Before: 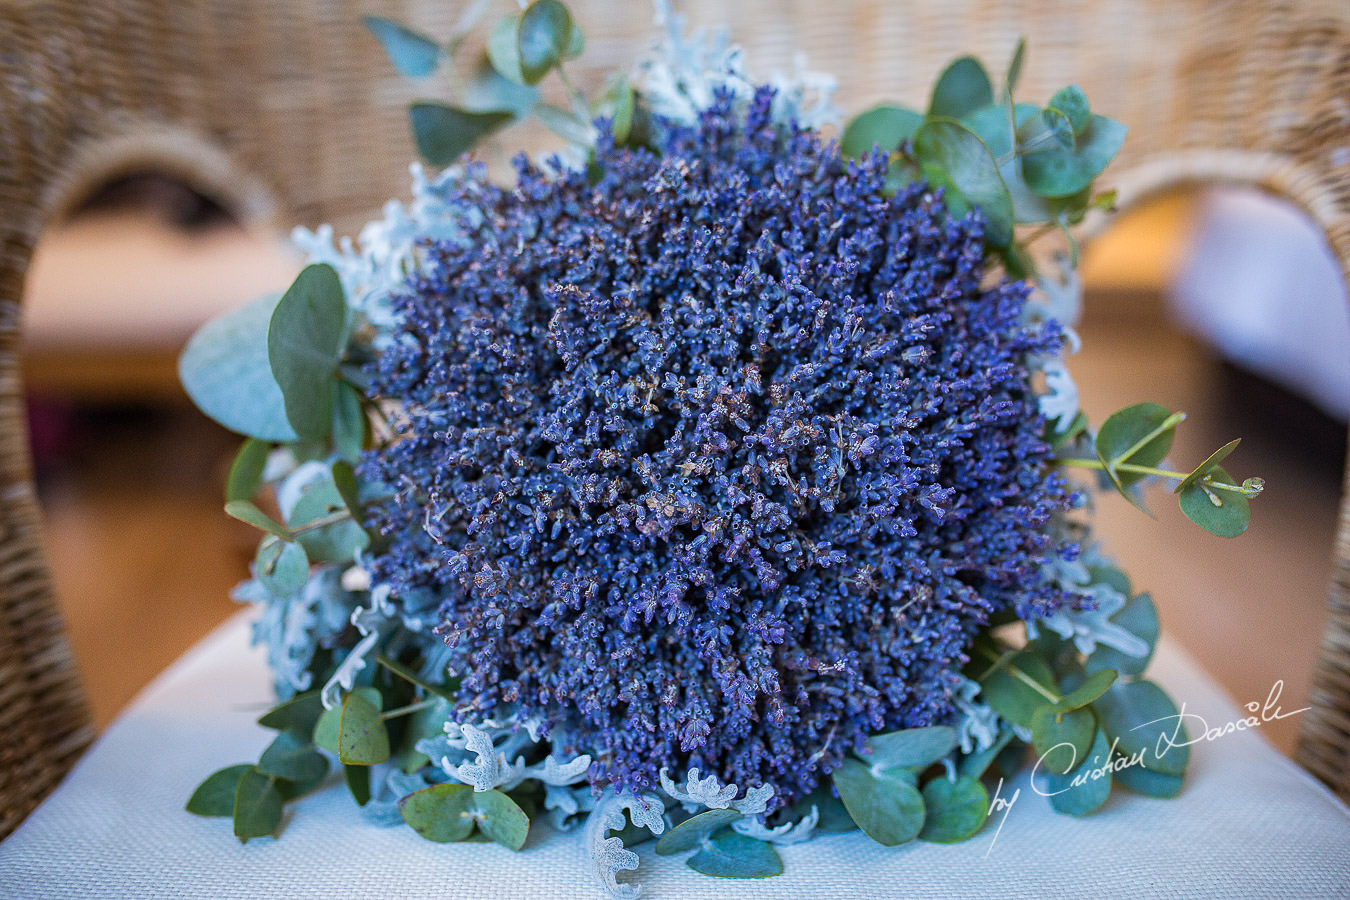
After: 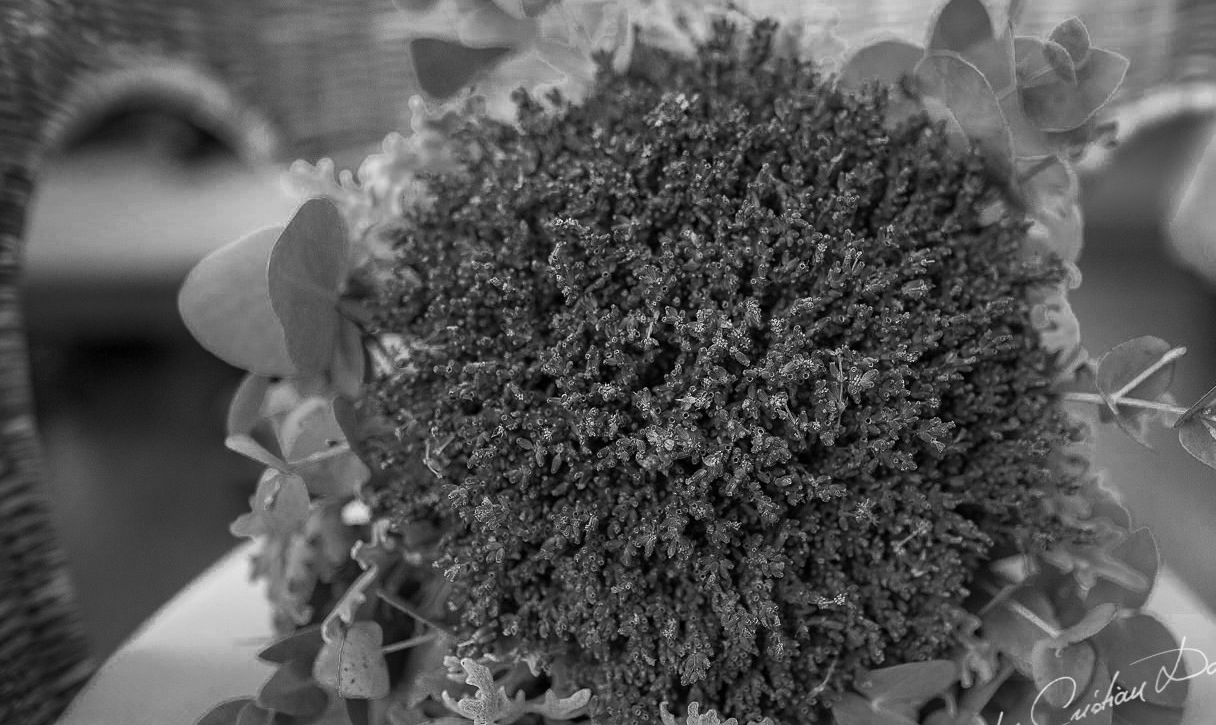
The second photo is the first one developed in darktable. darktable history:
color zones: curves: ch0 [(0.002, 0.429) (0.121, 0.212) (0.198, 0.113) (0.276, 0.344) (0.331, 0.541) (0.41, 0.56) (0.482, 0.289) (0.619, 0.227) (0.721, 0.18) (0.821, 0.435) (0.928, 0.555) (1, 0.587)]; ch1 [(0, 0) (0.143, 0) (0.286, 0) (0.429, 0) (0.571, 0) (0.714, 0) (0.857, 0)]
crop: top 7.4%, right 9.887%, bottom 11.953%
